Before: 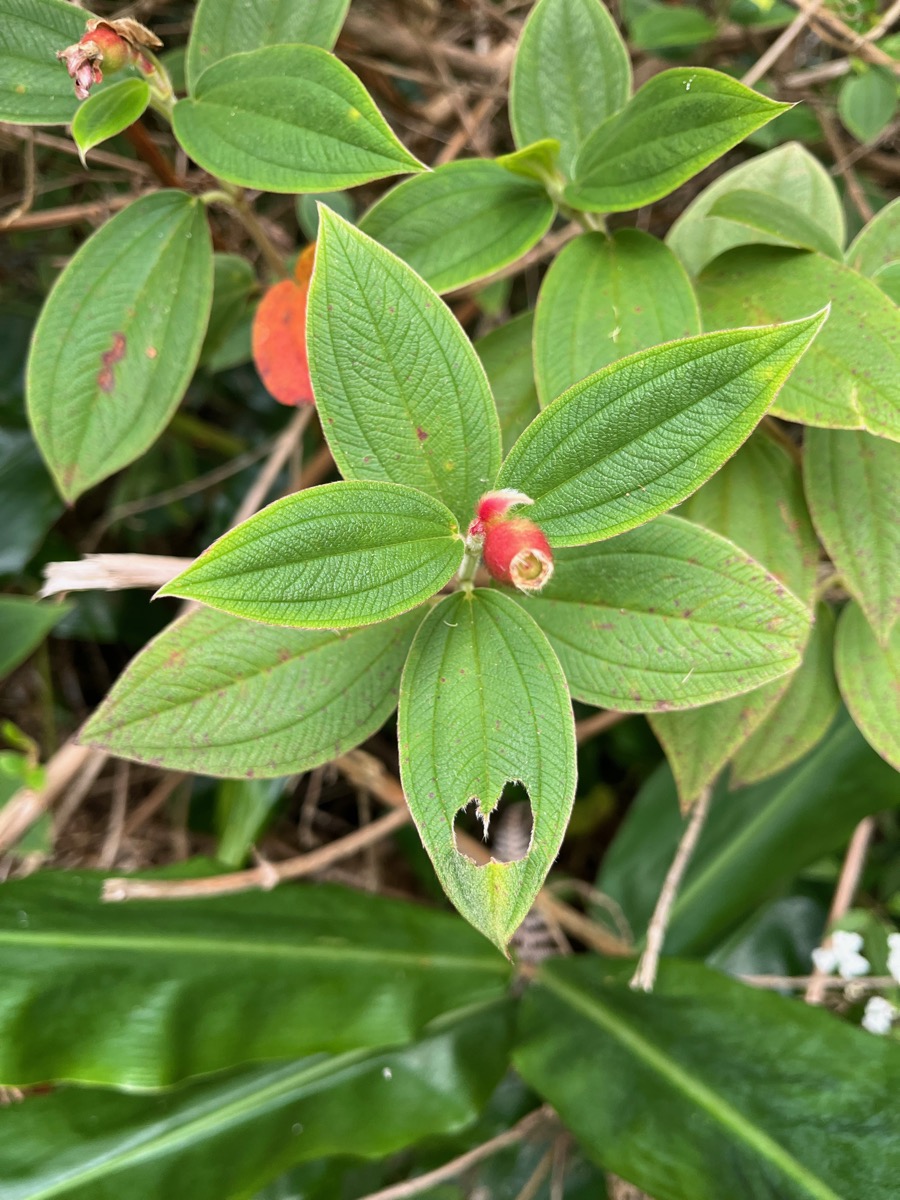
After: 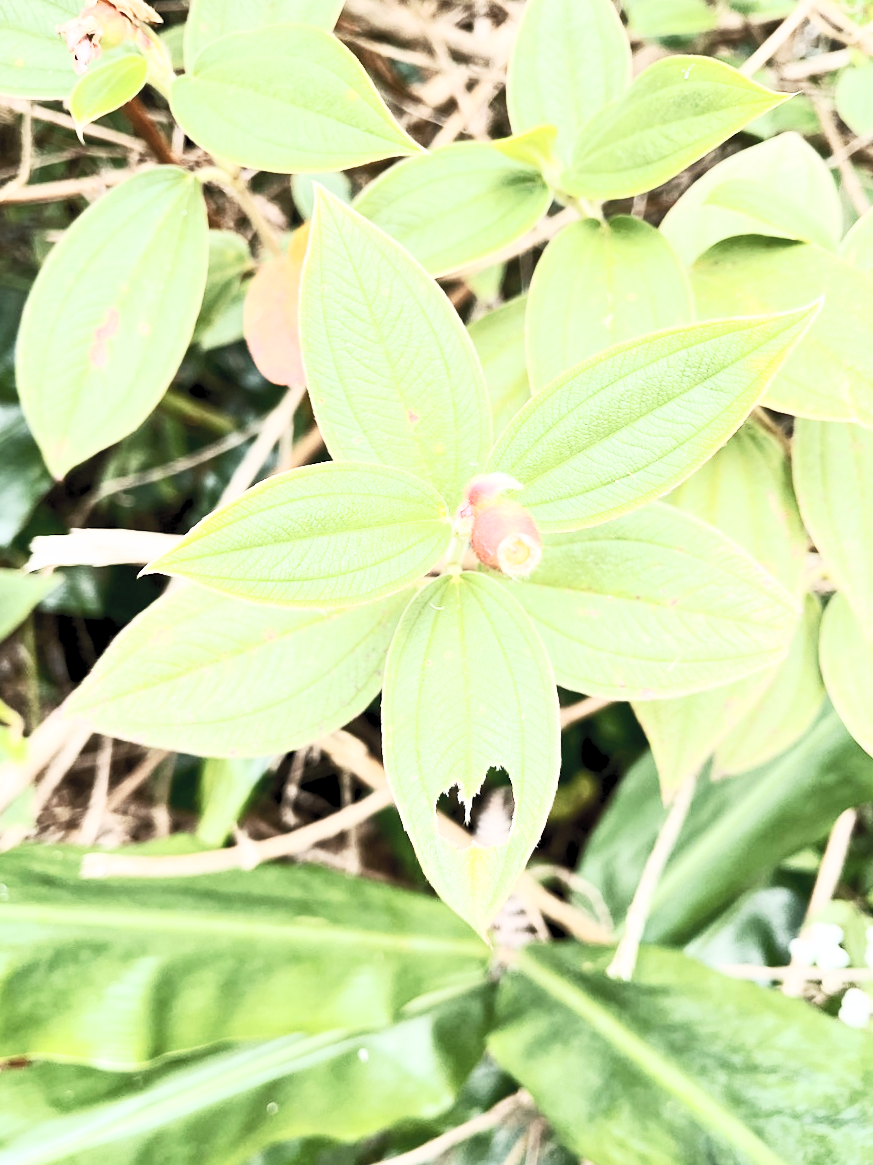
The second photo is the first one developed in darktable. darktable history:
crop and rotate: angle -1.29°
base curve: curves: ch0 [(0, 0) (0.025, 0.046) (0.112, 0.277) (0.467, 0.74) (0.814, 0.929) (1, 0.942)], preserve colors none
contrast brightness saturation: contrast 0.568, brightness 0.569, saturation -0.326
